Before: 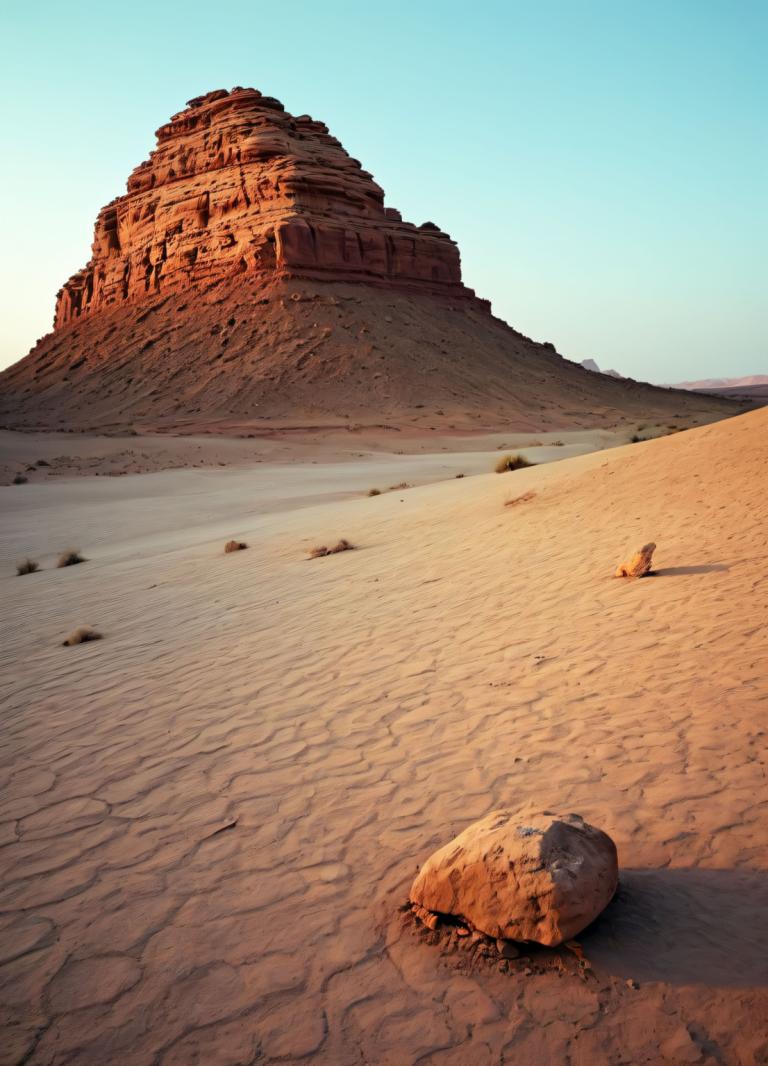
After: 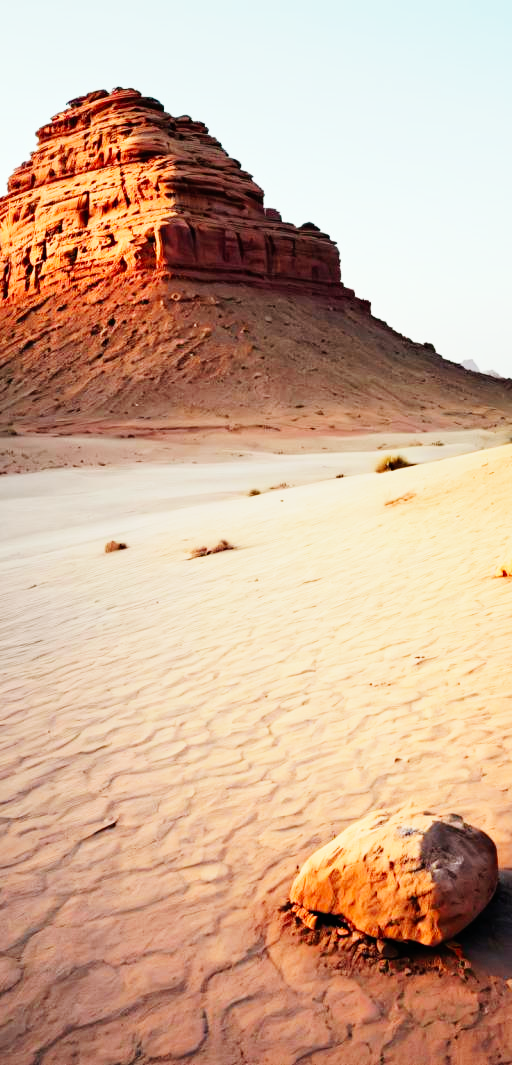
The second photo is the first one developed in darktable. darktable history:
base curve: curves: ch0 [(0, 0) (0, 0.001) (0.001, 0.001) (0.004, 0.002) (0.007, 0.004) (0.015, 0.013) (0.033, 0.045) (0.052, 0.096) (0.075, 0.17) (0.099, 0.241) (0.163, 0.42) (0.219, 0.55) (0.259, 0.616) (0.327, 0.722) (0.365, 0.765) (0.522, 0.873) (0.547, 0.881) (0.689, 0.919) (0.826, 0.952) (1, 1)], preserve colors none
crop and rotate: left 15.754%, right 17.579%
